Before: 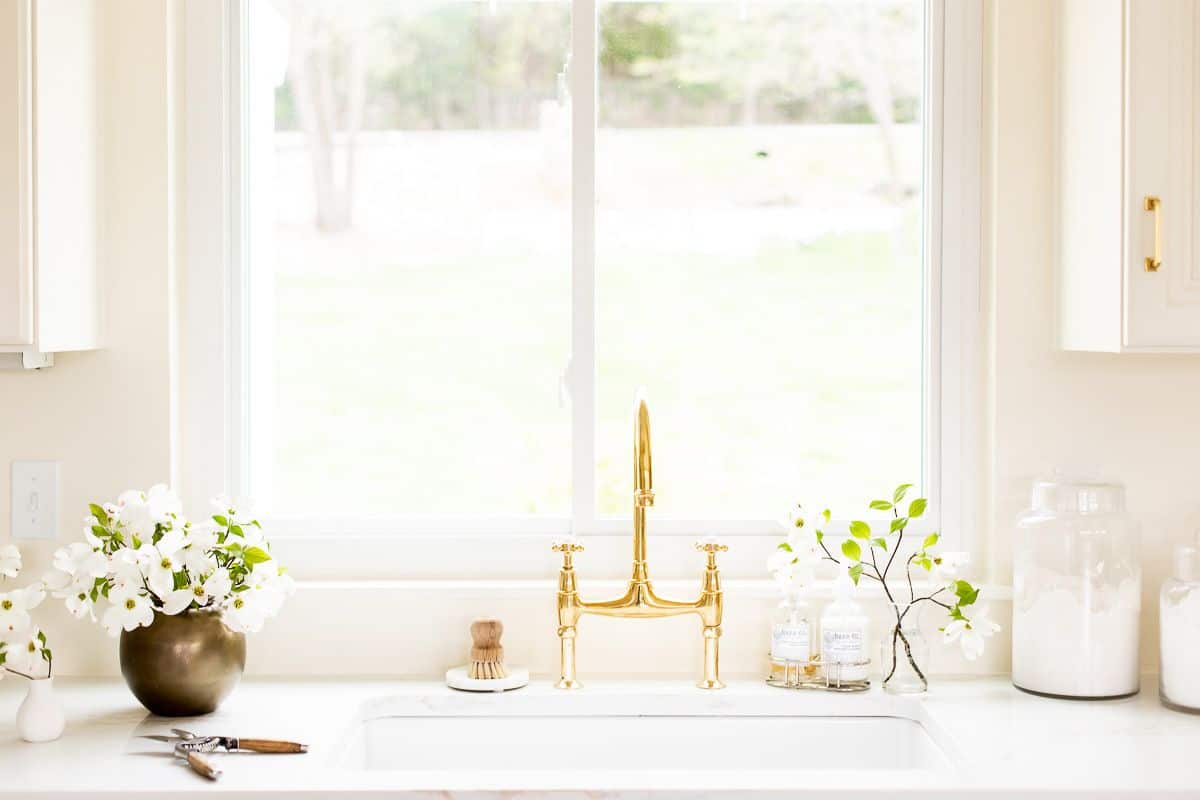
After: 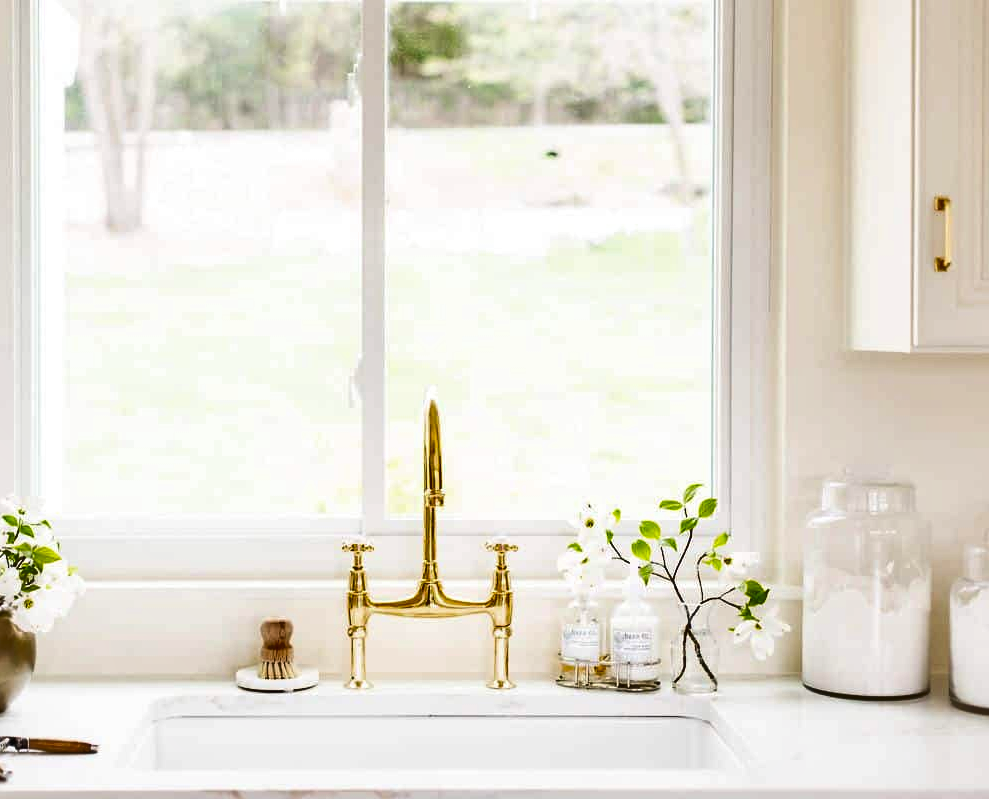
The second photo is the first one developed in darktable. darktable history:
tone curve: curves: ch0 [(0, 0) (0.003, 0.026) (0.011, 0.024) (0.025, 0.022) (0.044, 0.031) (0.069, 0.067) (0.1, 0.094) (0.136, 0.102) (0.177, 0.14) (0.224, 0.189) (0.277, 0.238) (0.335, 0.325) (0.399, 0.379) (0.468, 0.453) (0.543, 0.528) (0.623, 0.609) (0.709, 0.695) (0.801, 0.793) (0.898, 0.898) (1, 1)], color space Lab, linked channels, preserve colors none
crop: left 17.544%, bottom 0.041%
shadows and highlights: low approximation 0.01, soften with gaussian
haze removal: compatibility mode true, adaptive false
